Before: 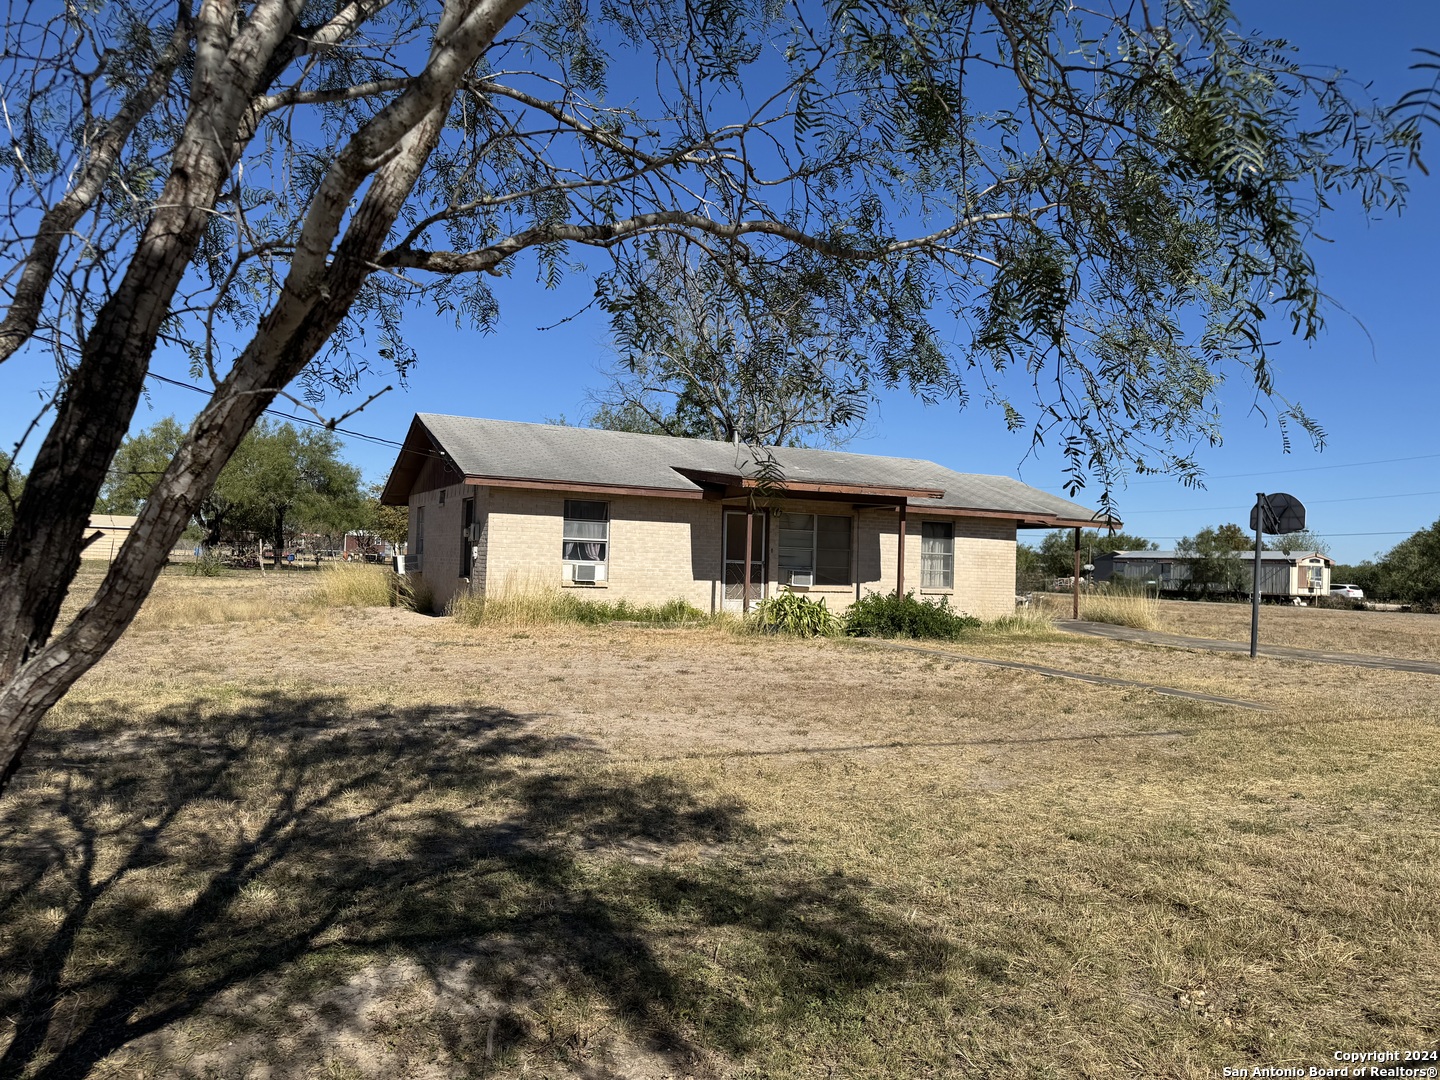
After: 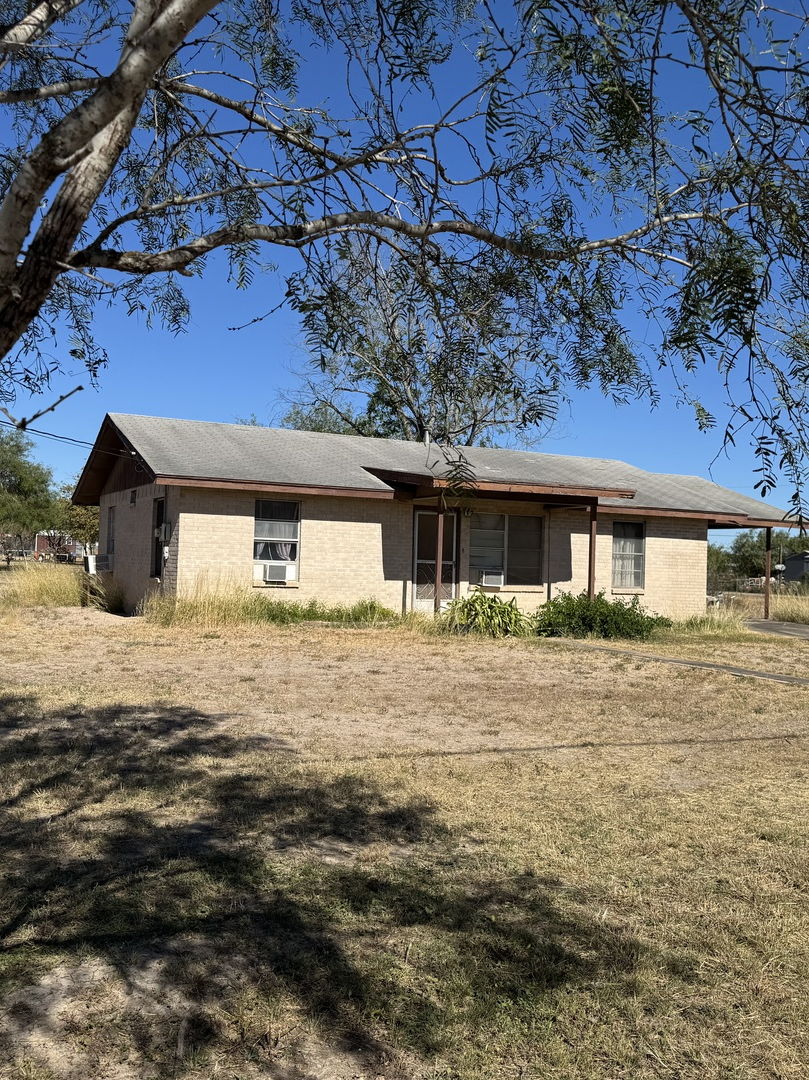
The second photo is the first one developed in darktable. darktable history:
crop: left 21.496%, right 22.291%
